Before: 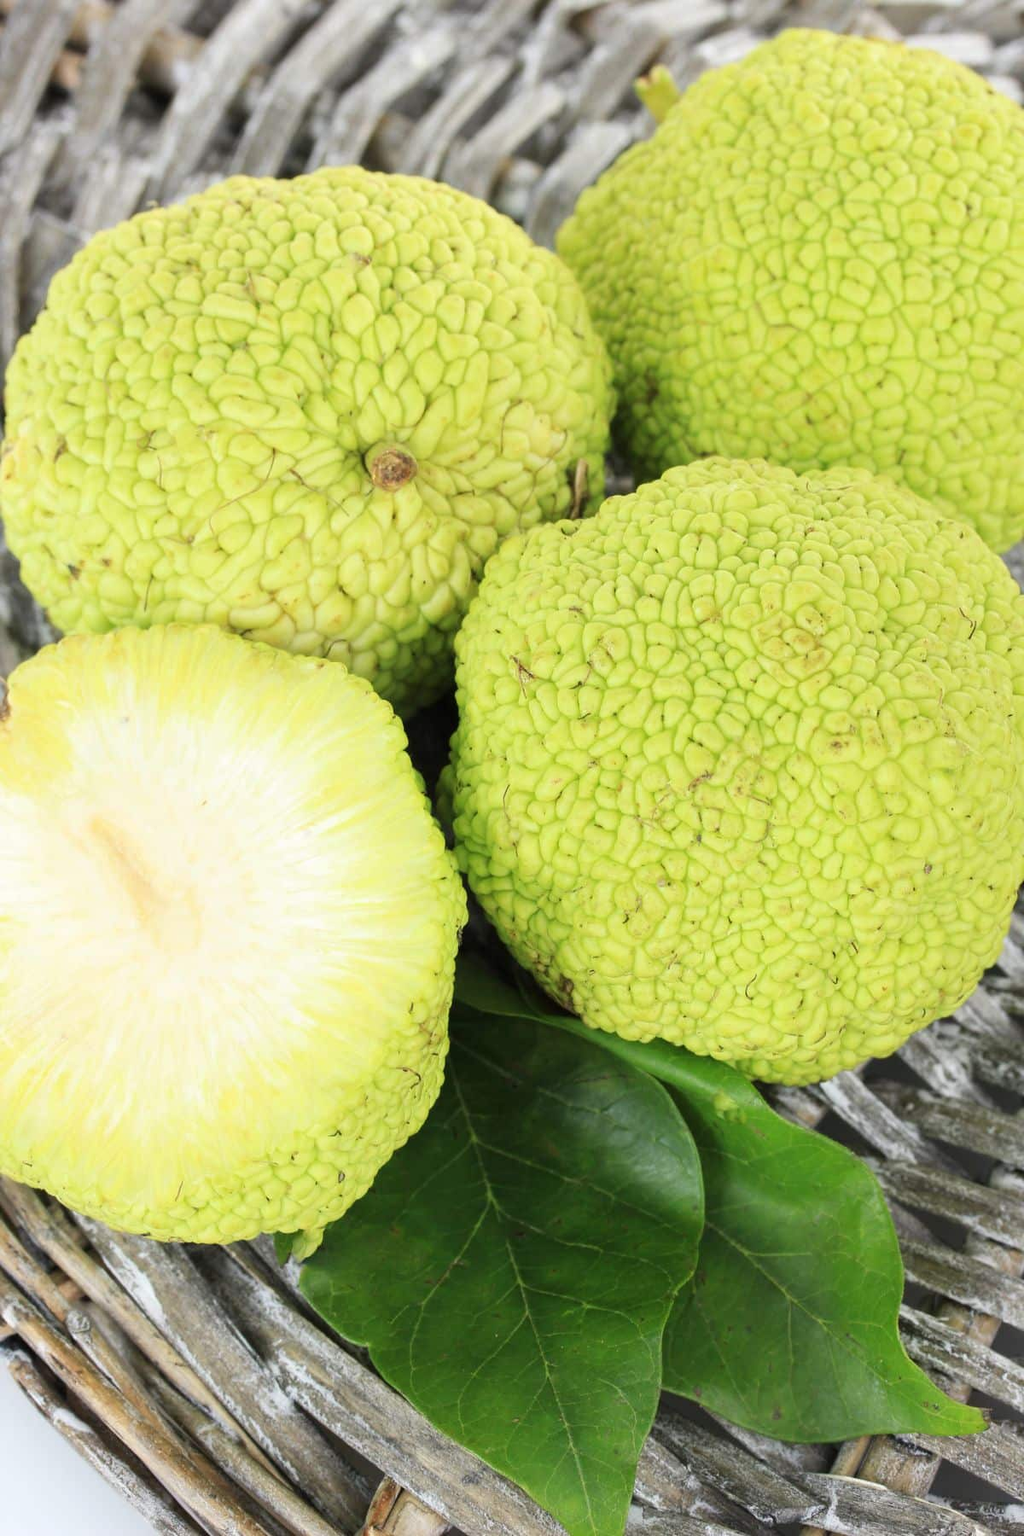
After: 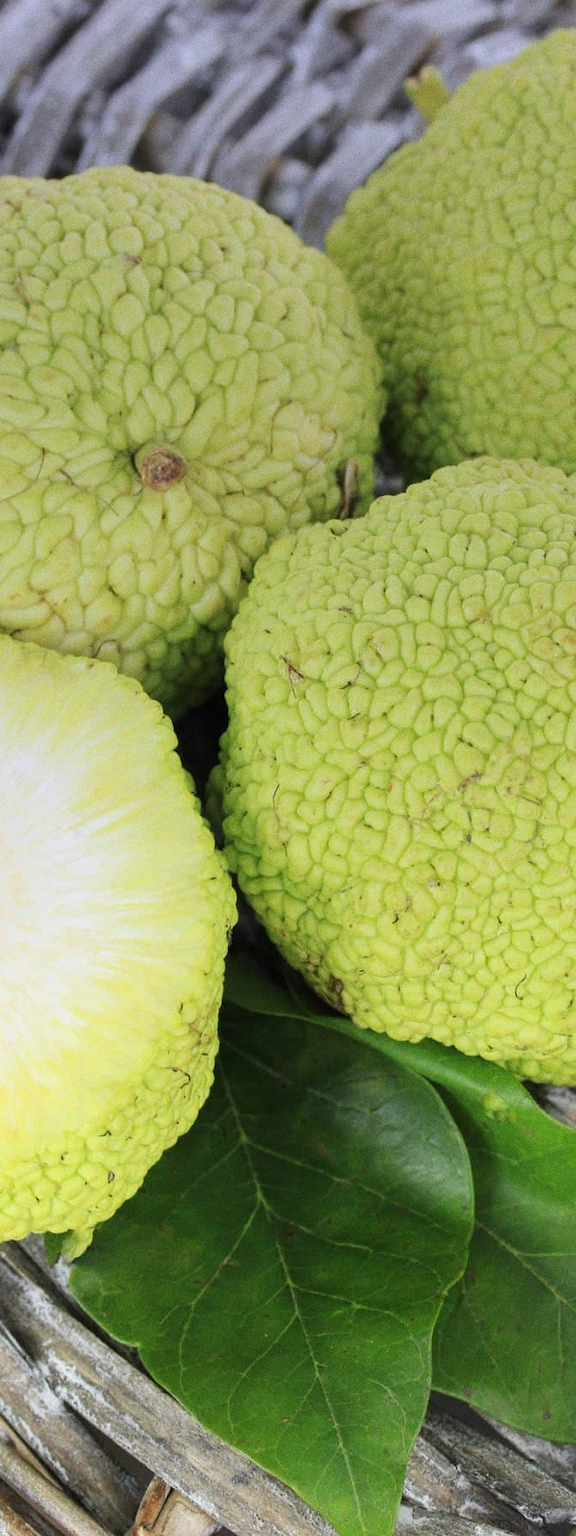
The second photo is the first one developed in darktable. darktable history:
crop and rotate: left 22.516%, right 21.234%
graduated density: hue 238.83°, saturation 50%
grain: coarseness 0.09 ISO
